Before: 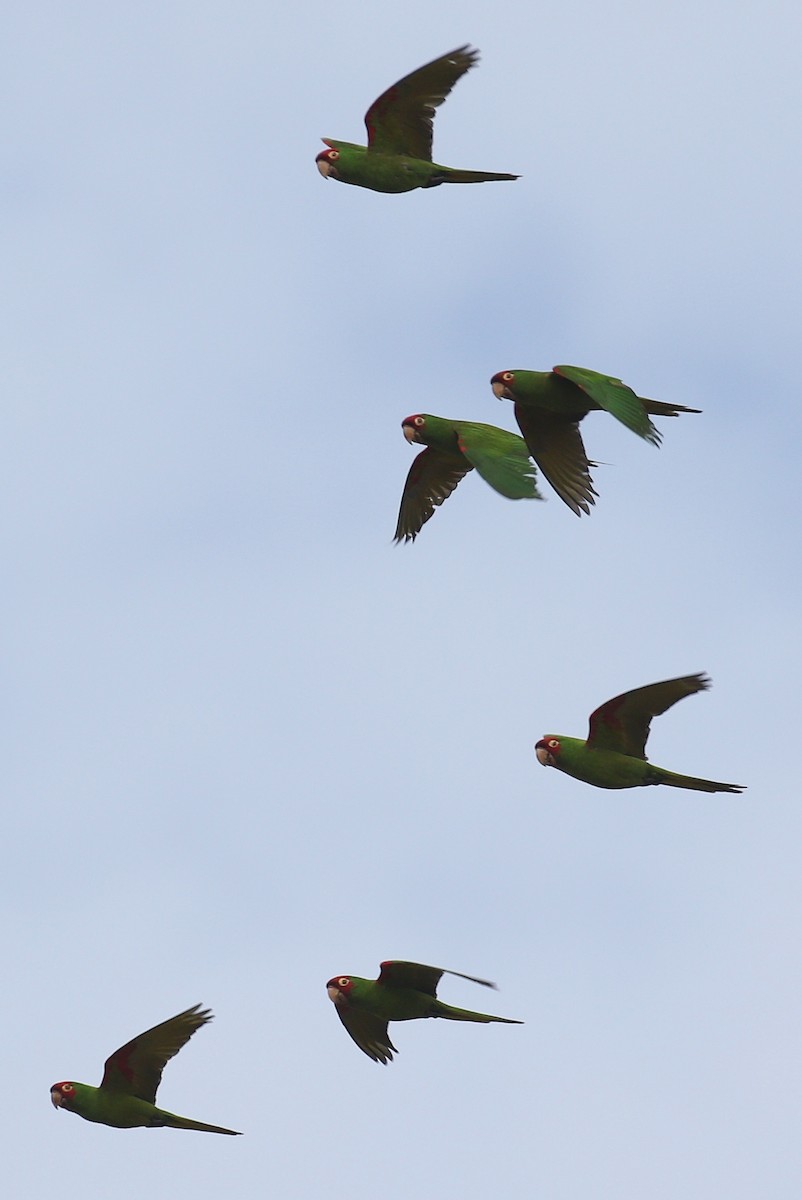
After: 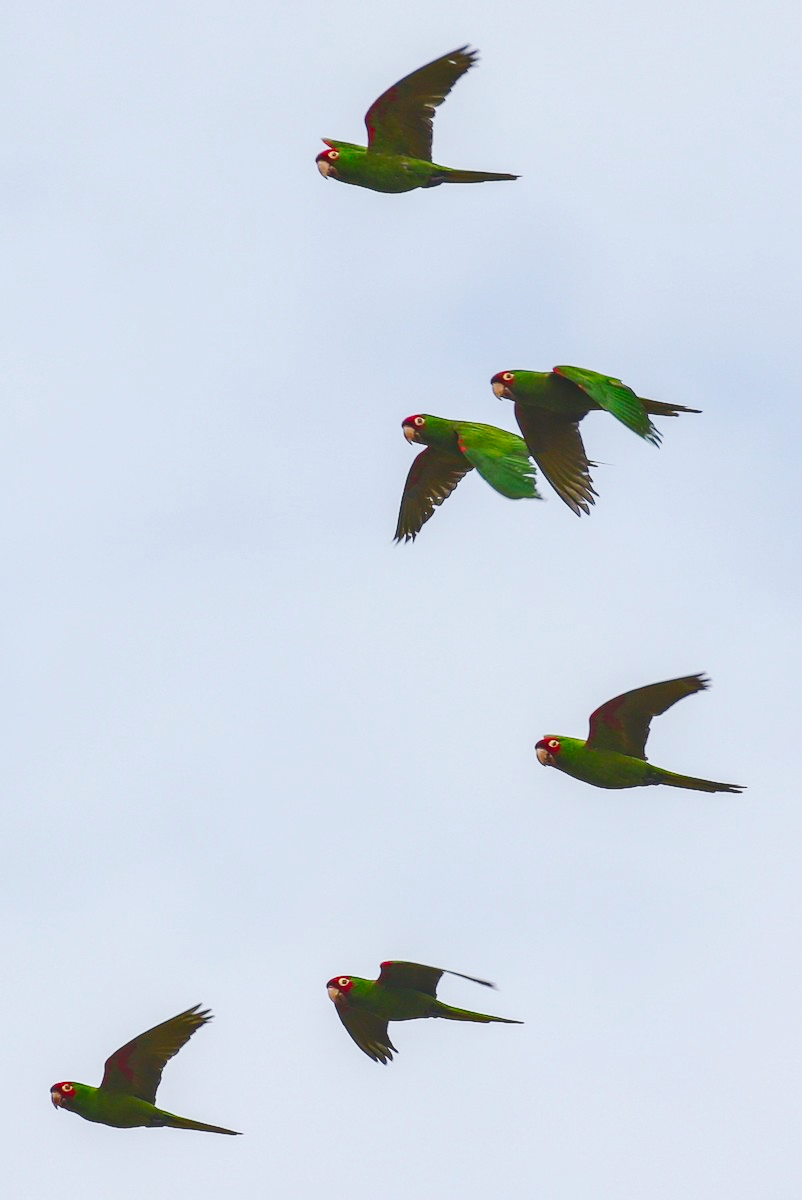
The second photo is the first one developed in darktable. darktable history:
exposure: black level correction -0.005, exposure 1 EV, compensate highlight preservation false
base curve: curves: ch0 [(0, 0) (0.032, 0.025) (0.121, 0.166) (0.206, 0.329) (0.605, 0.79) (1, 1)], preserve colors none
local contrast: on, module defaults
shadows and highlights: shadows 48.99, highlights -42.77, shadows color adjustment 97.67%, soften with gaussian
contrast brightness saturation: contrast -0.186, saturation 0.189
